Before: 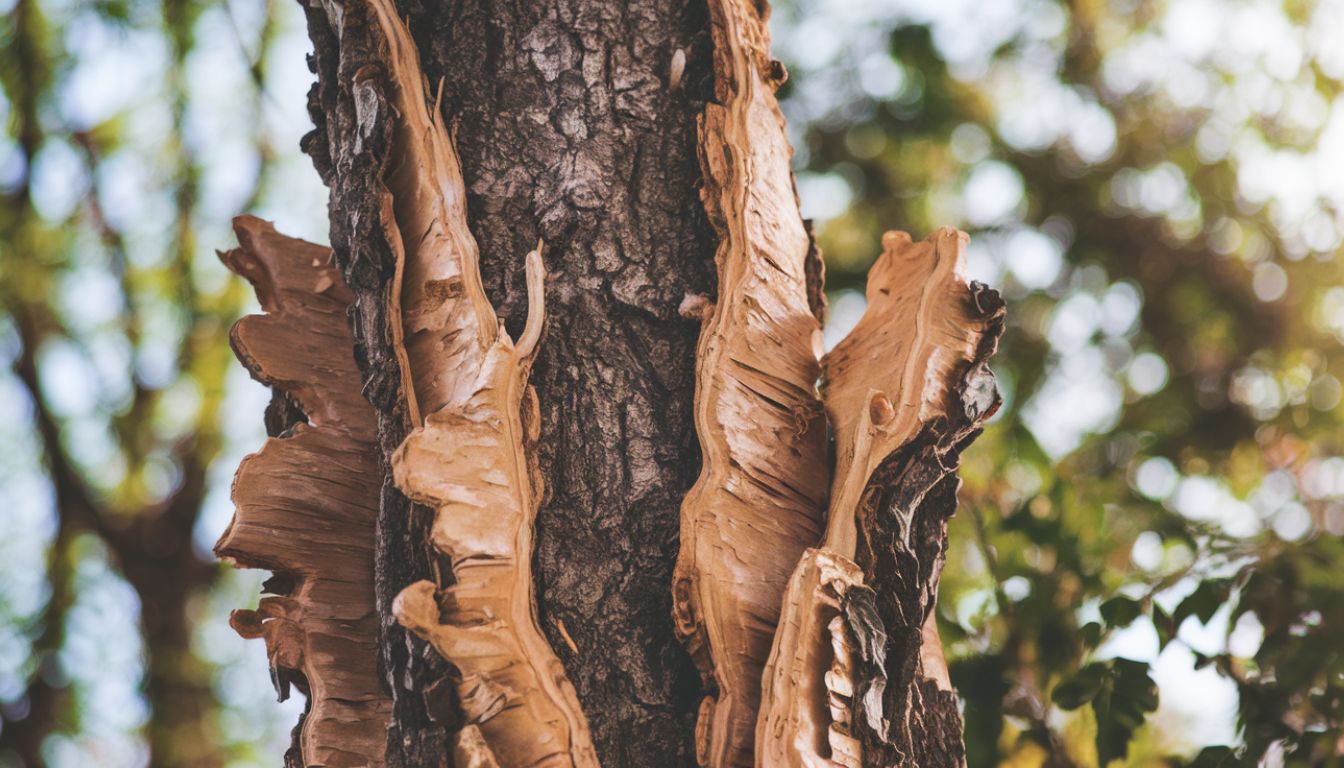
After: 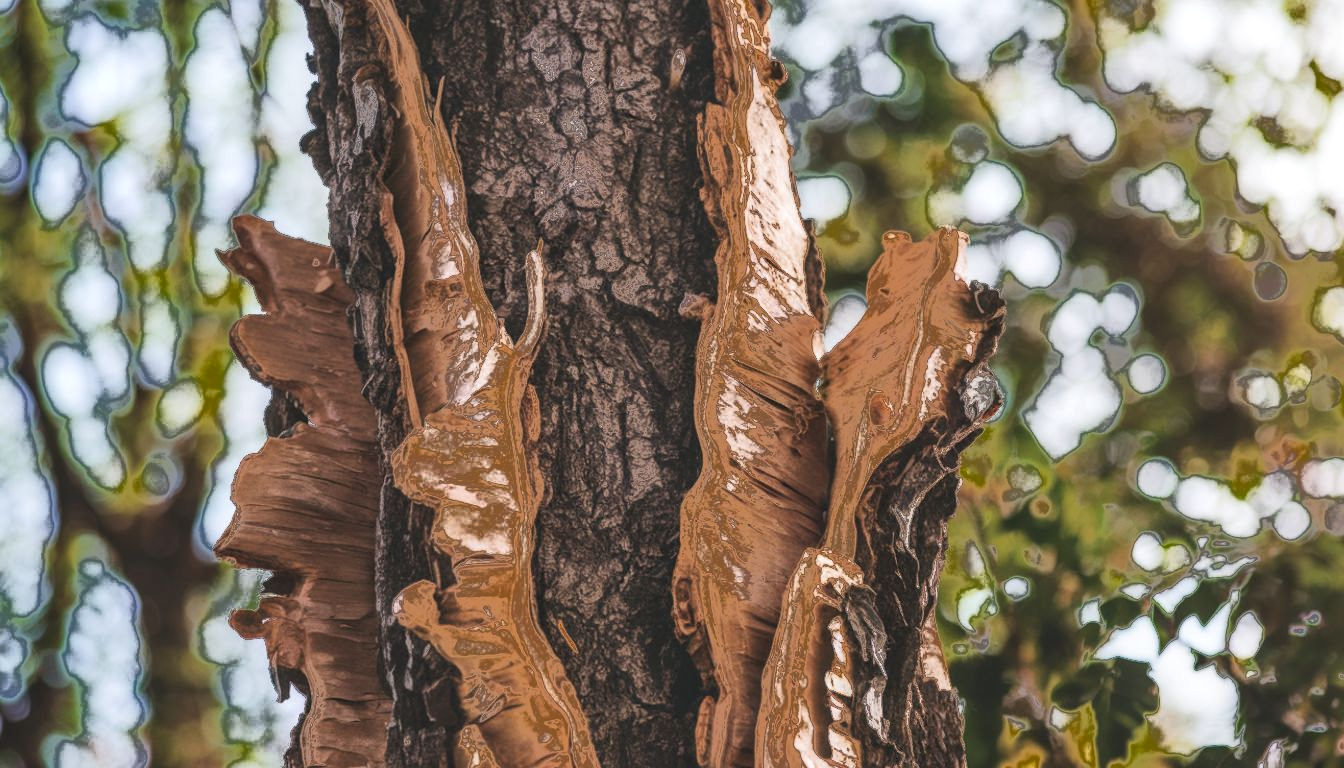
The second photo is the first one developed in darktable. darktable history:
local contrast: detail 130%
fill light: exposure -0.73 EV, center 0.69, width 2.2
